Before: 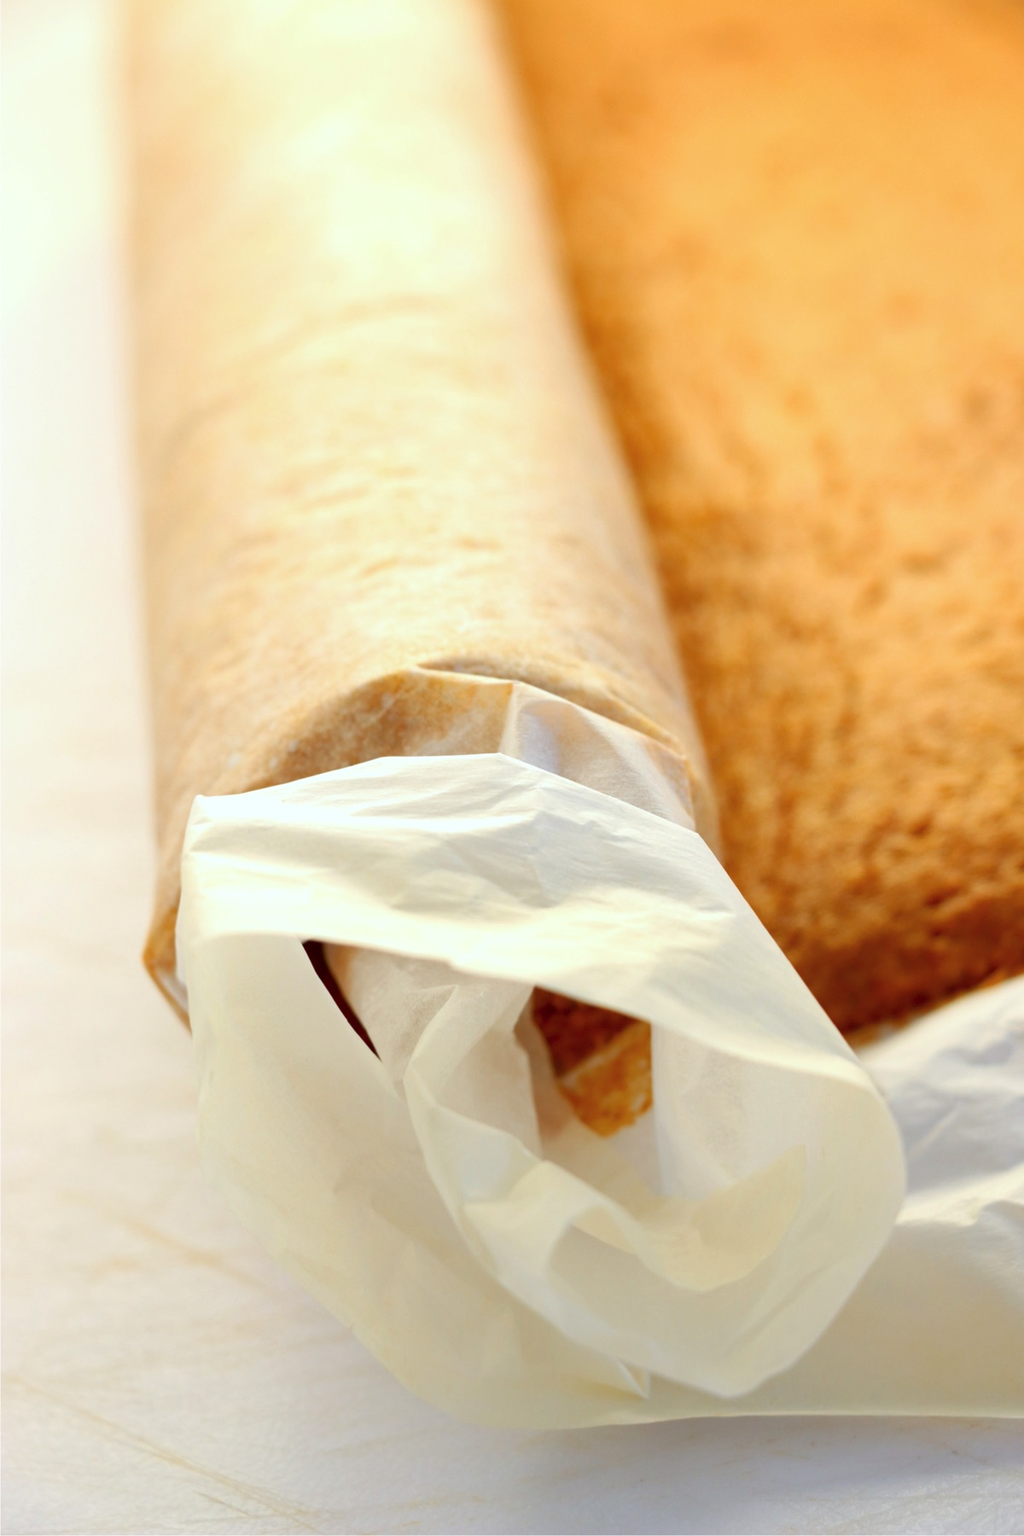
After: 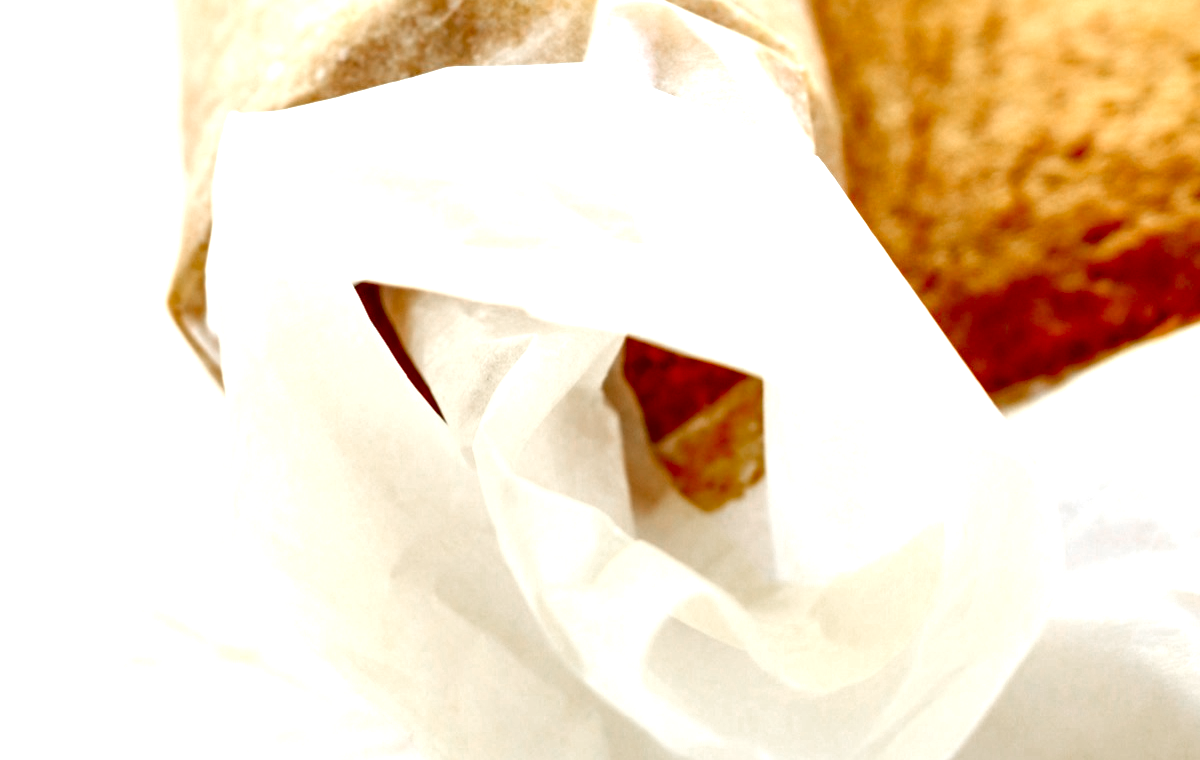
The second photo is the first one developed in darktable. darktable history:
exposure: black level correction 0.01, exposure 1 EV, compensate highlight preservation false
color zones: curves: ch0 [(0, 0.48) (0.209, 0.398) (0.305, 0.332) (0.429, 0.493) (0.571, 0.5) (0.714, 0.5) (0.857, 0.5) (1, 0.48)]; ch1 [(0, 0.736) (0.143, 0.625) (0.225, 0.371) (0.429, 0.256) (0.571, 0.241) (0.714, 0.213) (0.857, 0.48) (1, 0.736)]; ch2 [(0, 0.448) (0.143, 0.498) (0.286, 0.5) (0.429, 0.5) (0.571, 0.5) (0.714, 0.5) (0.857, 0.5) (1, 0.448)]
local contrast: highlights 81%, shadows 58%, detail 173%, midtone range 0.608
crop: top 45.604%, bottom 12.127%
